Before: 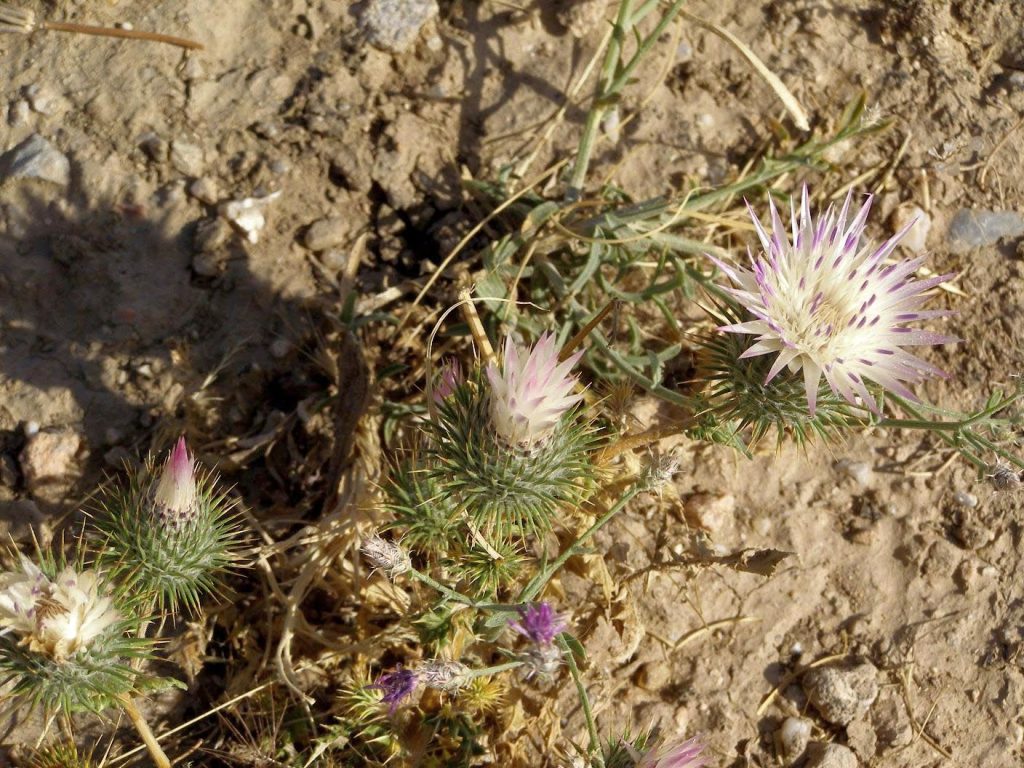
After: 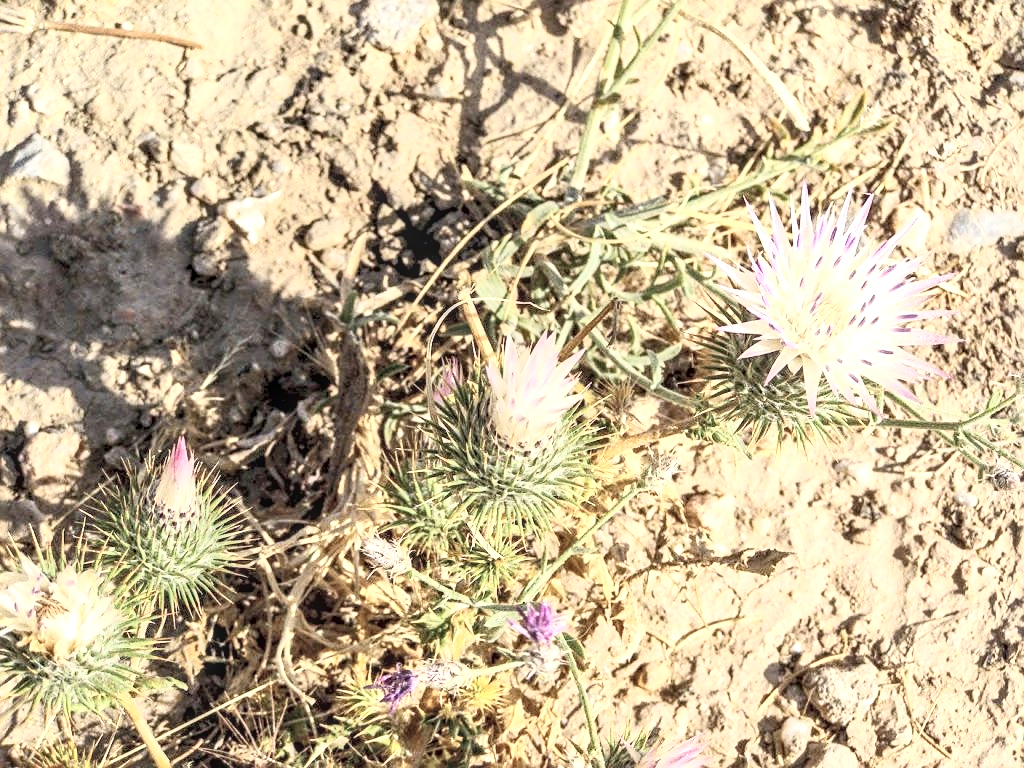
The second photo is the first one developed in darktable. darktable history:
sharpen: on, module defaults
color correction: highlights b* -0.02, saturation 0.782
contrast equalizer: octaves 7, y [[0.511, 0.558, 0.631, 0.632, 0.559, 0.512], [0.5 ×6], [0.507, 0.559, 0.627, 0.644, 0.647, 0.647], [0 ×6], [0 ×6]], mix 0.363
local contrast: highlights 2%, shadows 6%, detail 134%
exposure: black level correction 0, exposure 0.892 EV, compensate highlight preservation false
contrast brightness saturation: contrast 0.378, brightness 0.531
